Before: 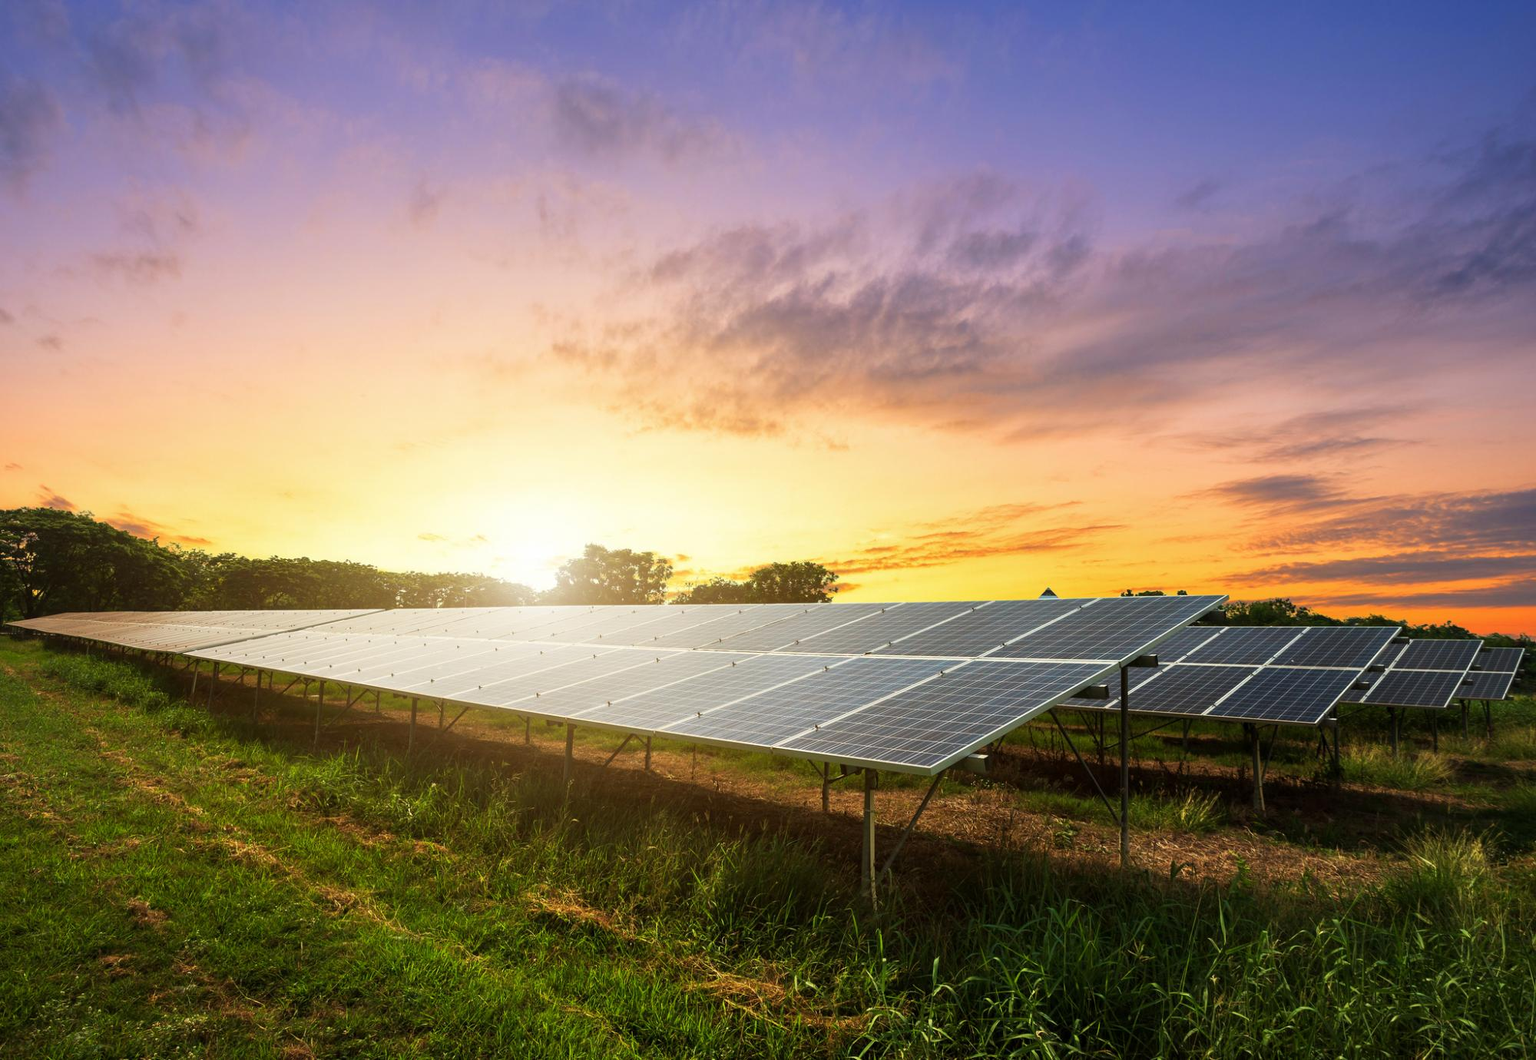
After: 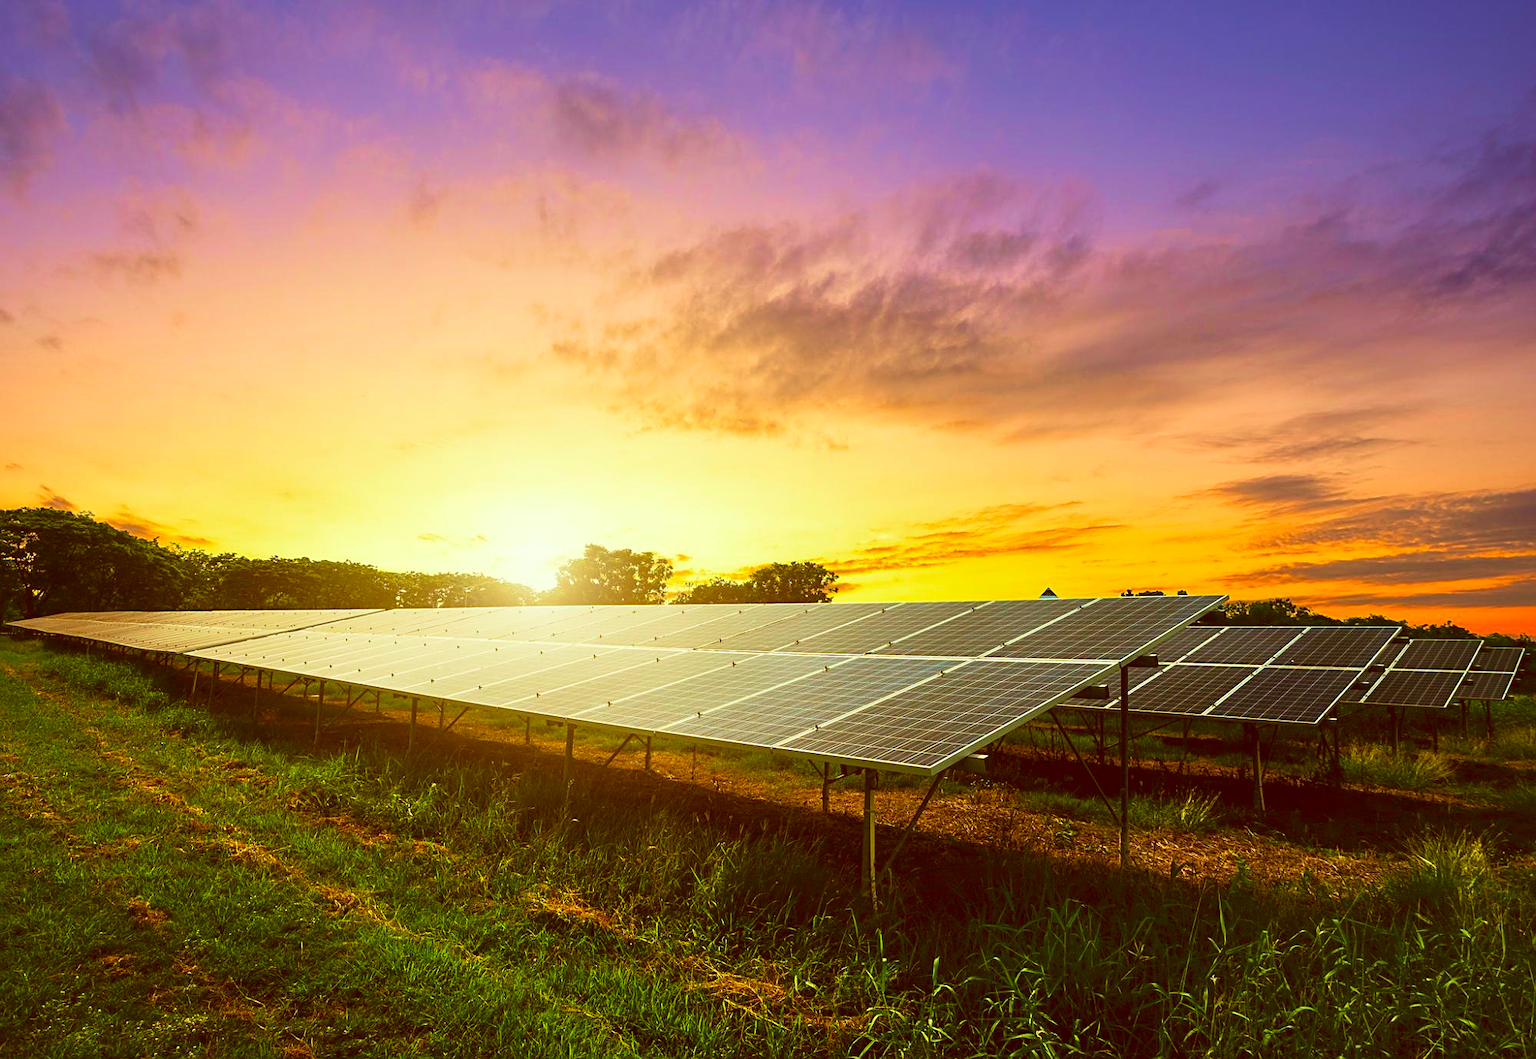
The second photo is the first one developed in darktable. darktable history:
sharpen: on, module defaults
contrast brightness saturation: contrast 0.086, saturation 0.278
velvia: strength 56.18%
color correction: highlights a* -6, highlights b* 9.44, shadows a* 10.85, shadows b* 23.28
